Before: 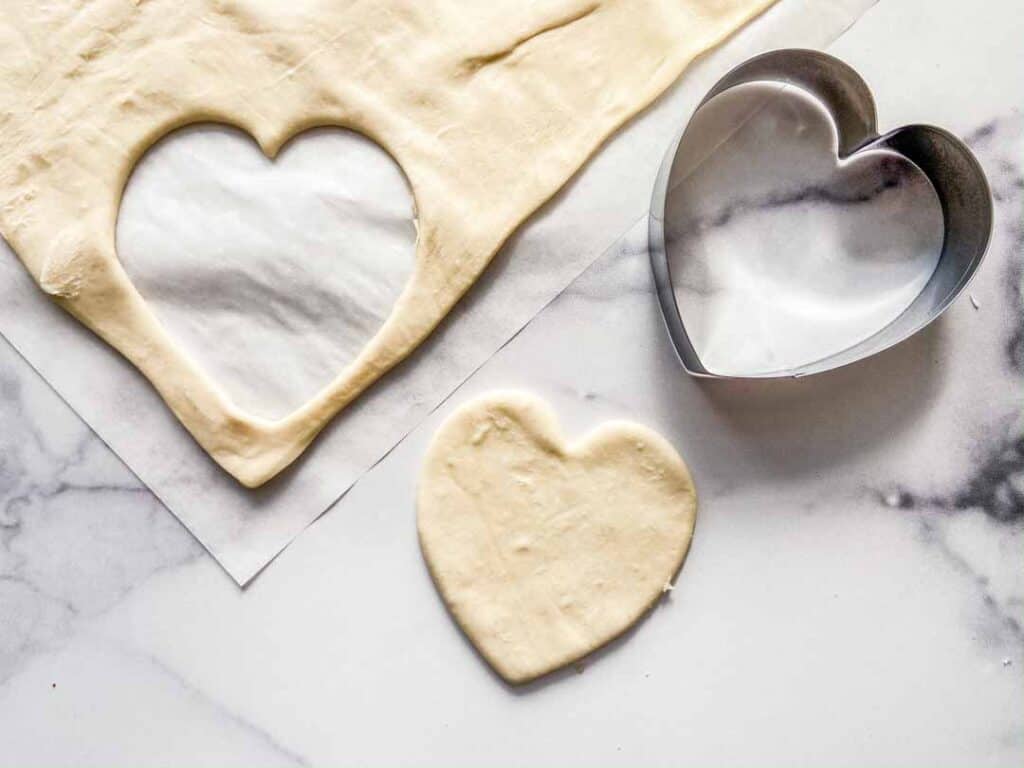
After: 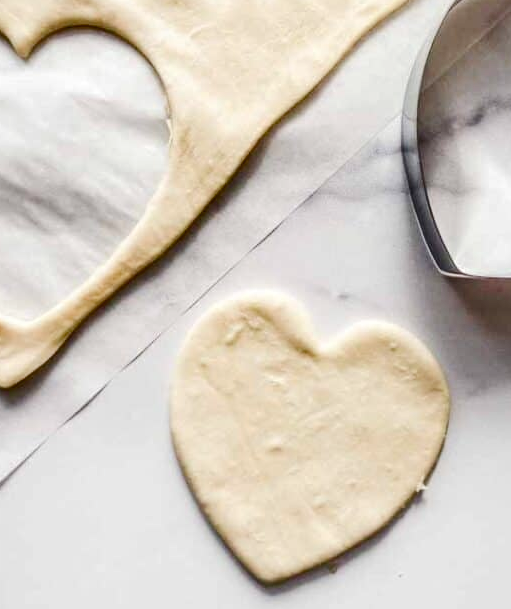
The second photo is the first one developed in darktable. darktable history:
tone curve: curves: ch0 [(0, 0) (0.003, 0.007) (0.011, 0.008) (0.025, 0.007) (0.044, 0.009) (0.069, 0.012) (0.1, 0.02) (0.136, 0.035) (0.177, 0.06) (0.224, 0.104) (0.277, 0.16) (0.335, 0.228) (0.399, 0.308) (0.468, 0.418) (0.543, 0.525) (0.623, 0.635) (0.709, 0.723) (0.801, 0.802) (0.898, 0.889) (1, 1)], color space Lab, independent channels, preserve colors none
crop and rotate: angle 0.023°, left 24.194%, top 13.08%, right 25.81%, bottom 7.555%
color balance rgb: global offset › luminance 0.482%, linear chroma grading › global chroma 9.113%, perceptual saturation grading › global saturation 20%, perceptual saturation grading › highlights -49.68%, perceptual saturation grading › shadows 24.793%, global vibrance 15.131%
